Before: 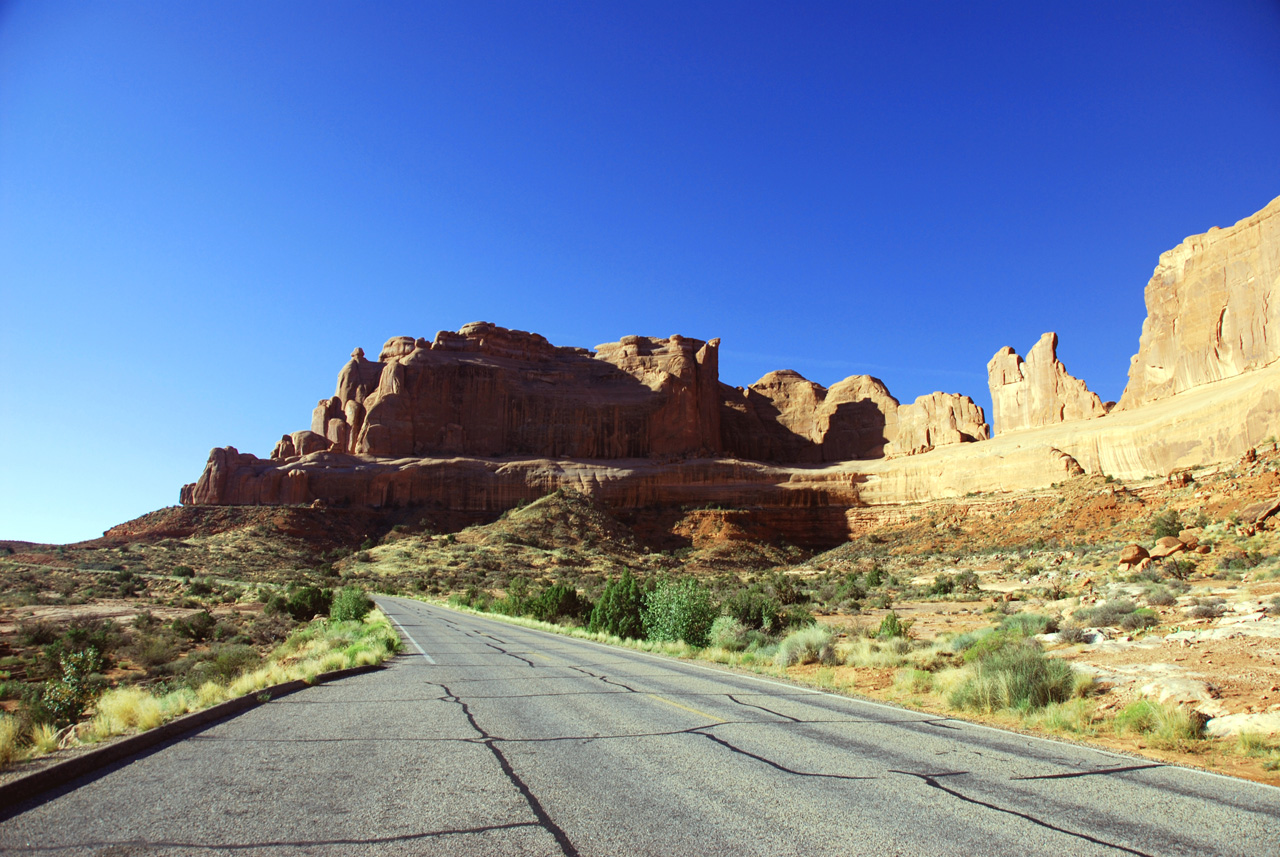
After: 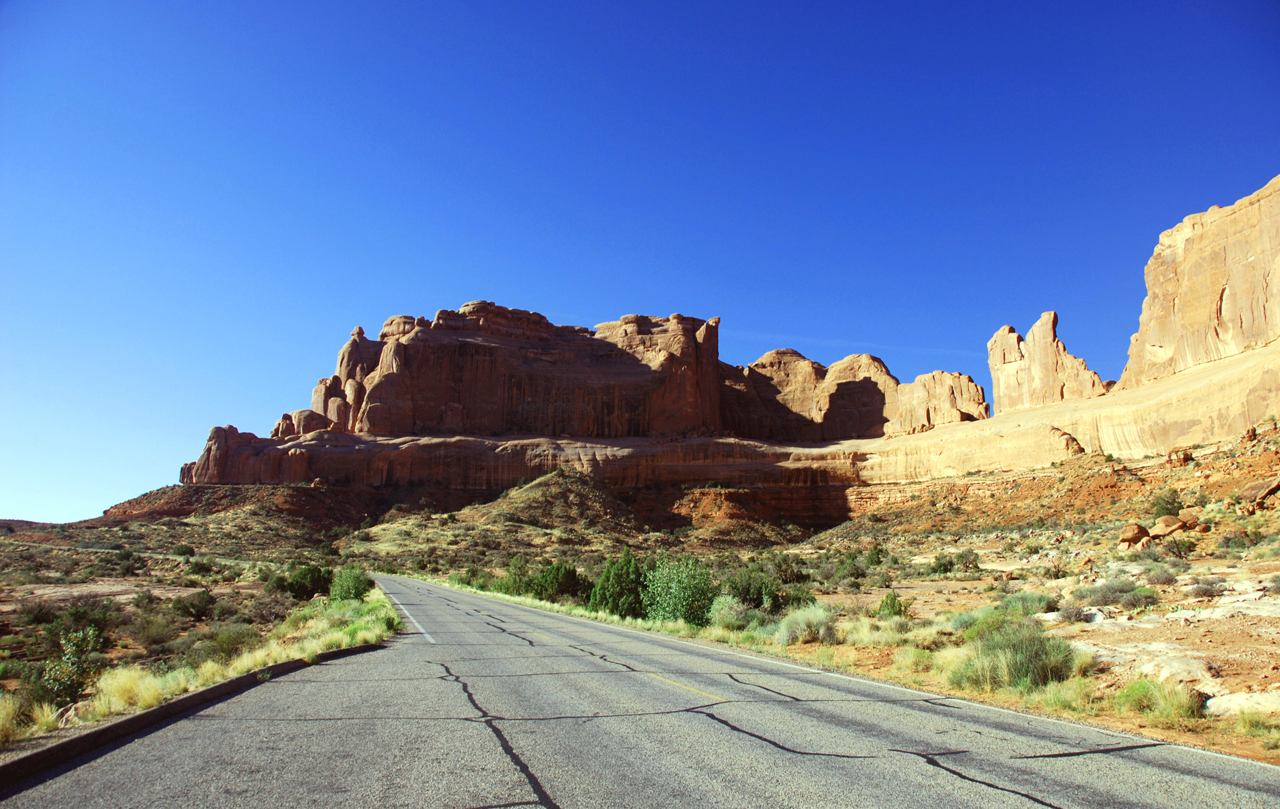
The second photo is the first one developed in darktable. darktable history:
crop and rotate: top 2.479%, bottom 3.018%
tone equalizer: on, module defaults
